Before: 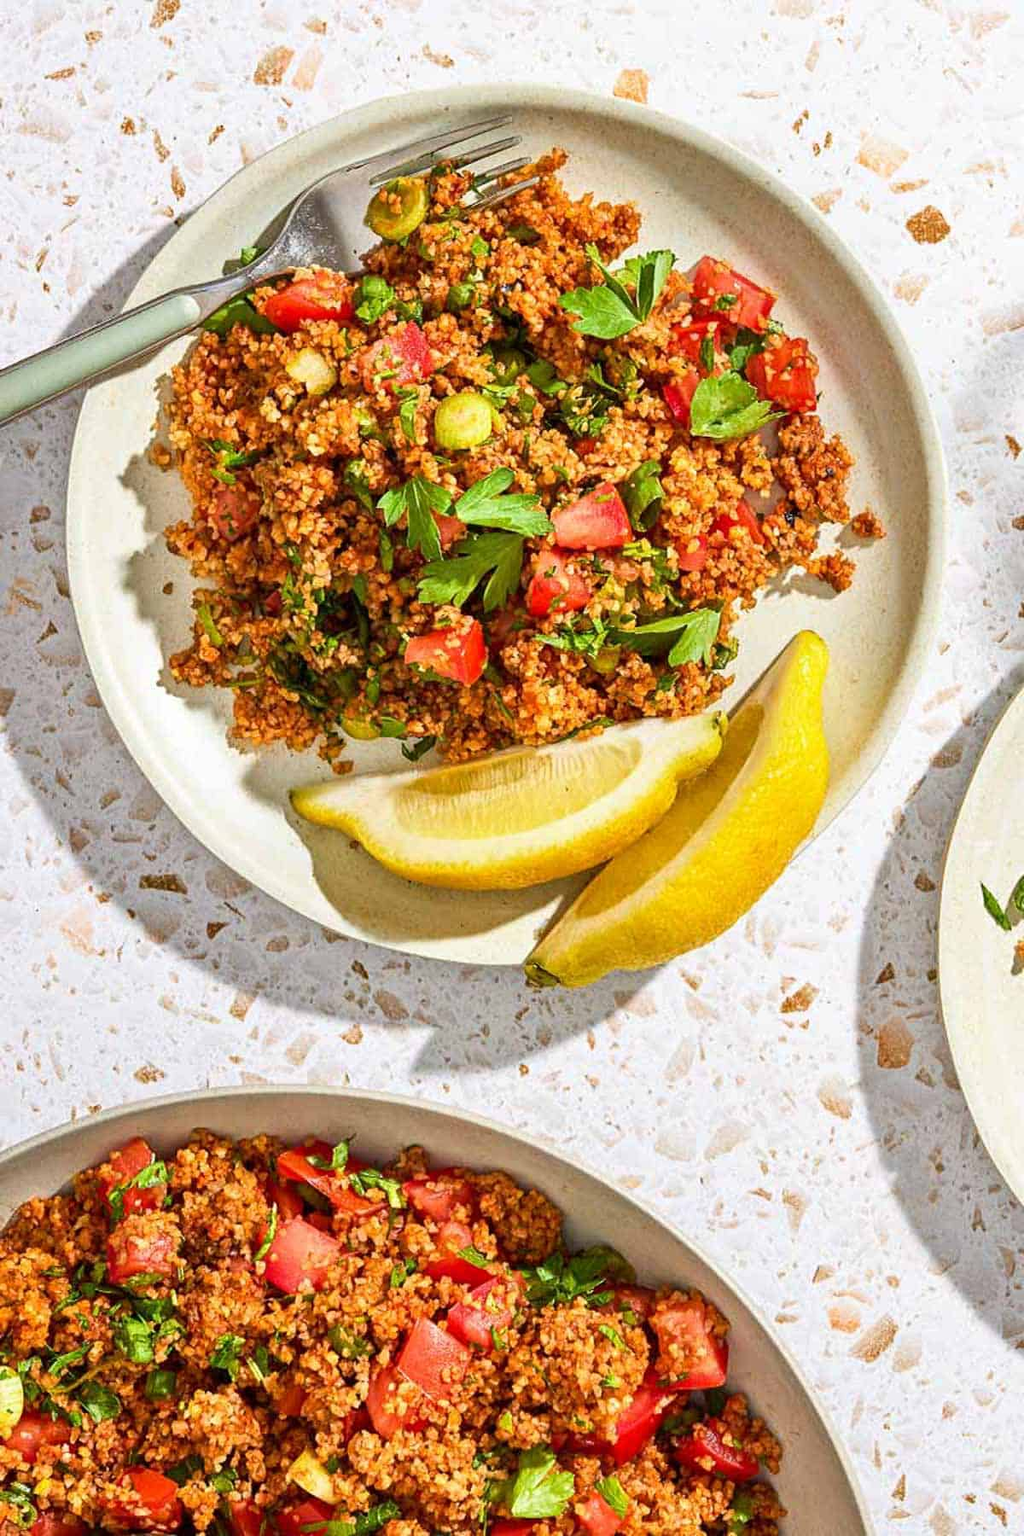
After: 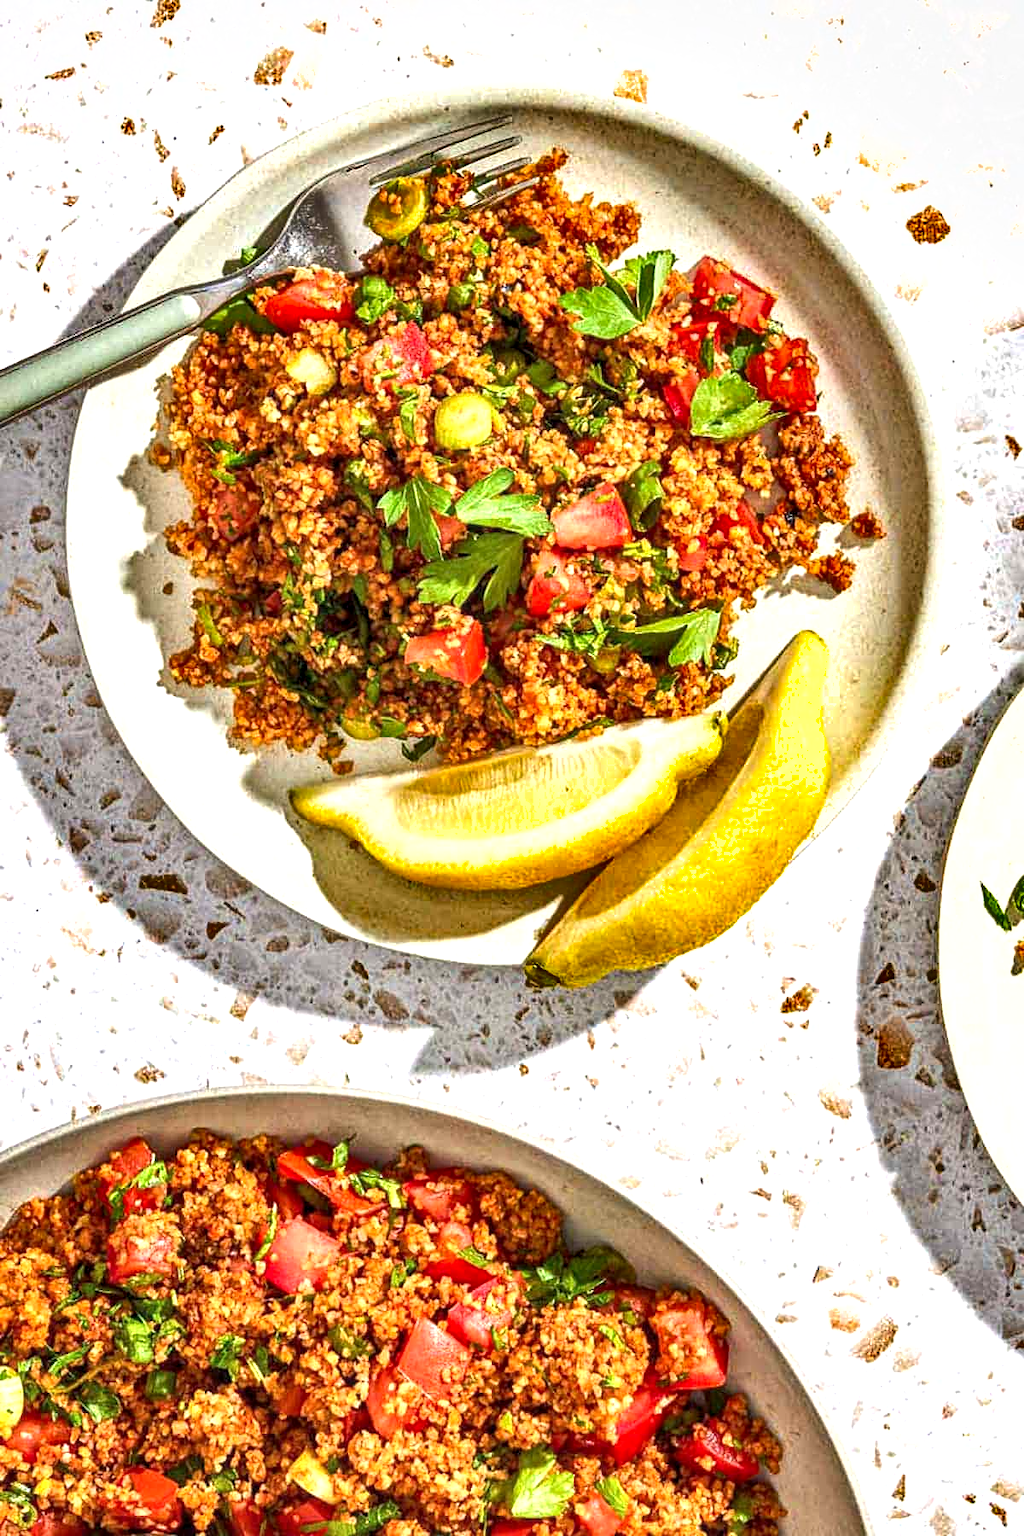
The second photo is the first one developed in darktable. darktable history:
tone equalizer: on, module defaults
exposure: exposure 0.493 EV, compensate highlight preservation false
local contrast: detail 130%
shadows and highlights: soften with gaussian
